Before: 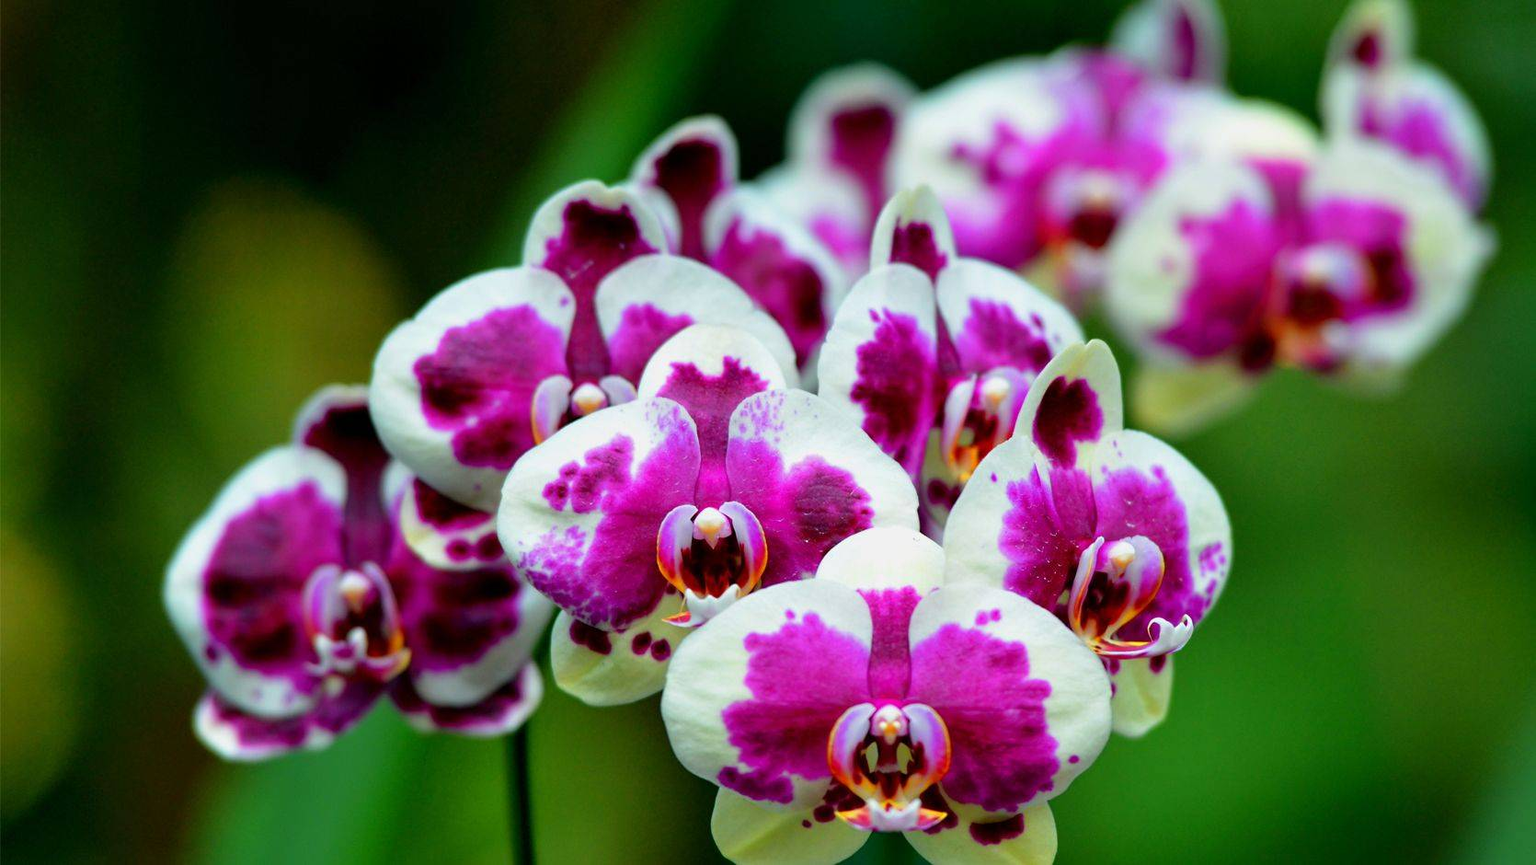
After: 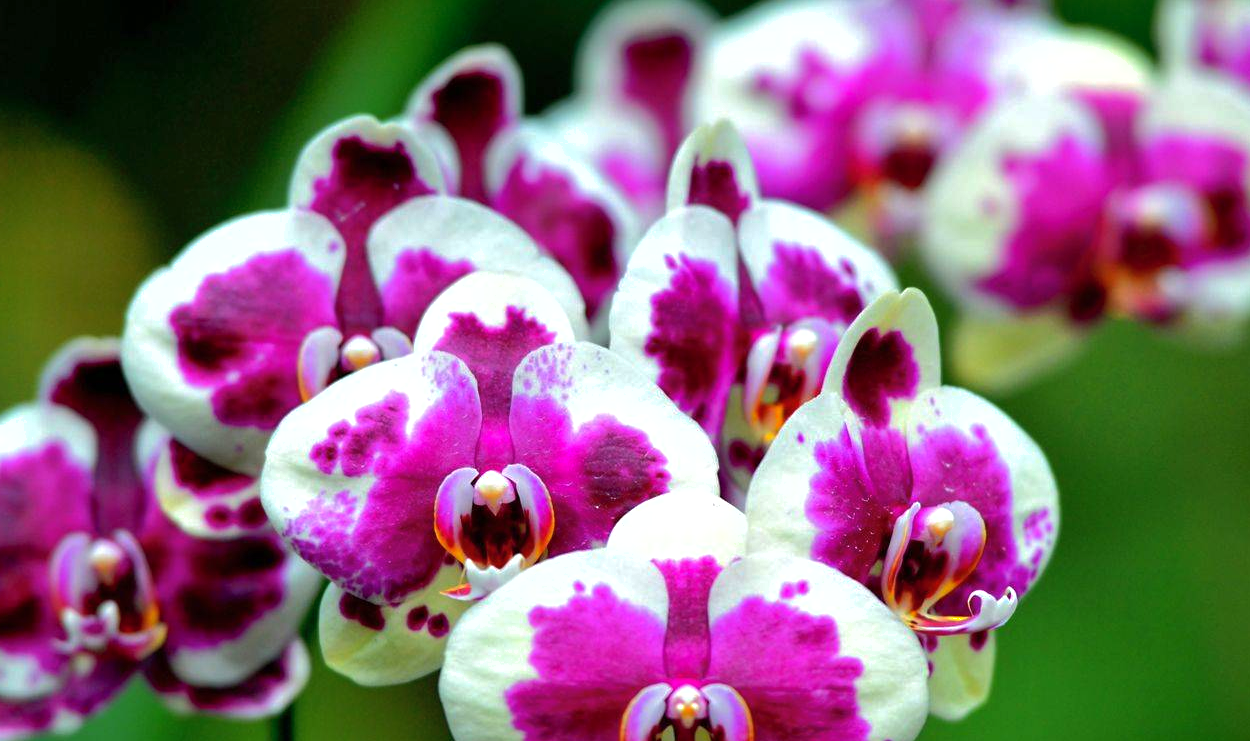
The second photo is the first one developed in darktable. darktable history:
crop: left 16.768%, top 8.653%, right 8.362%, bottom 12.485%
shadows and highlights: on, module defaults
tone equalizer: -8 EV -0.417 EV, -7 EV -0.389 EV, -6 EV -0.333 EV, -5 EV -0.222 EV, -3 EV 0.222 EV, -2 EV 0.333 EV, -1 EV 0.389 EV, +0 EV 0.417 EV, edges refinement/feathering 500, mask exposure compensation -1.57 EV, preserve details no
